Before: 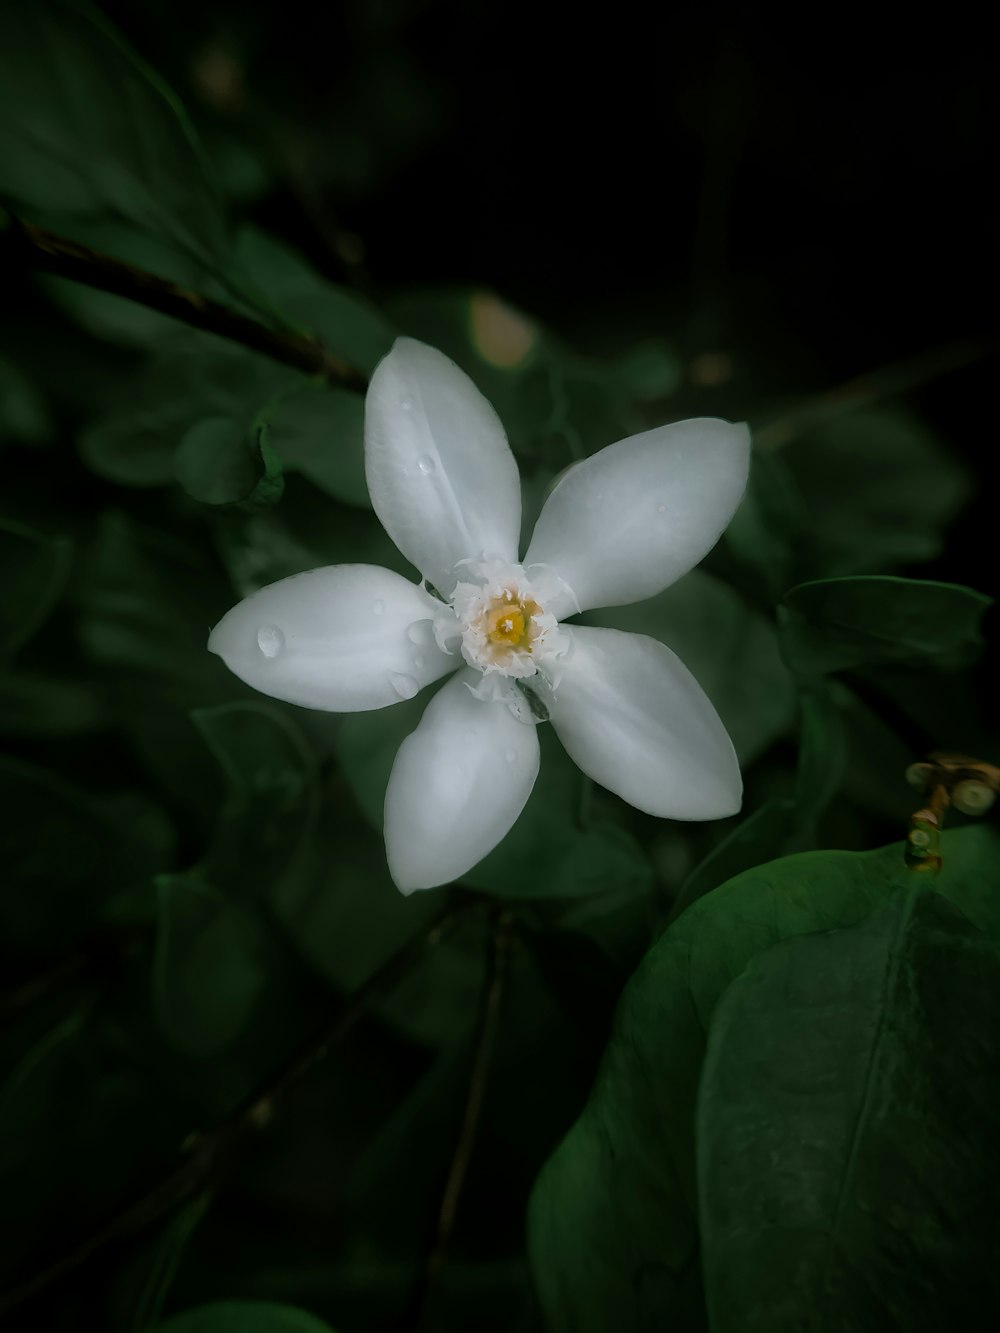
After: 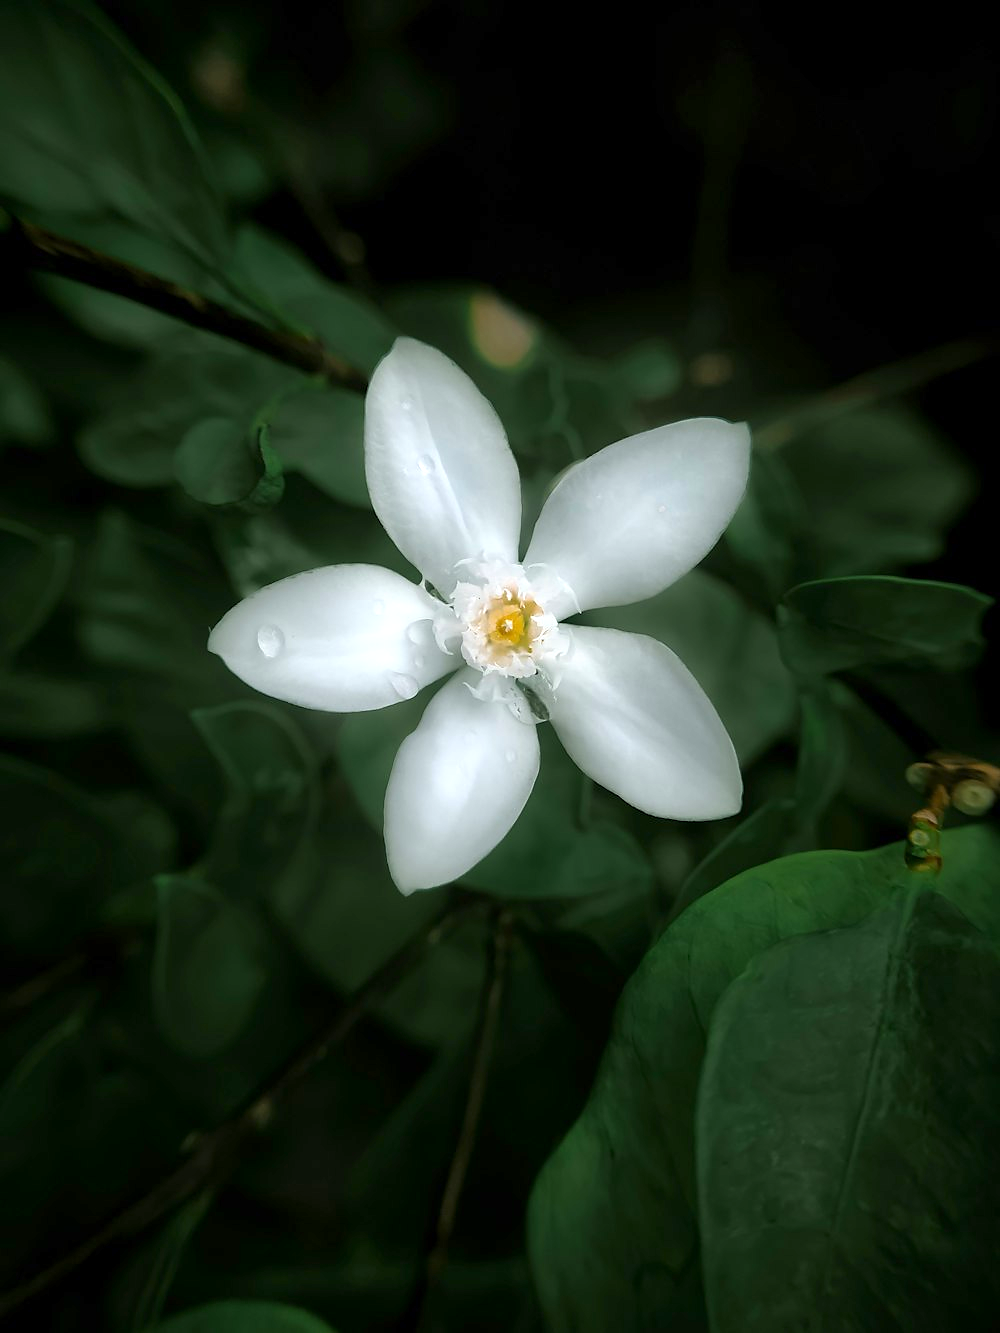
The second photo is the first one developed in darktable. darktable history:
exposure: exposure 1 EV, compensate highlight preservation false
sharpen: radius 0.991, threshold 1.097
